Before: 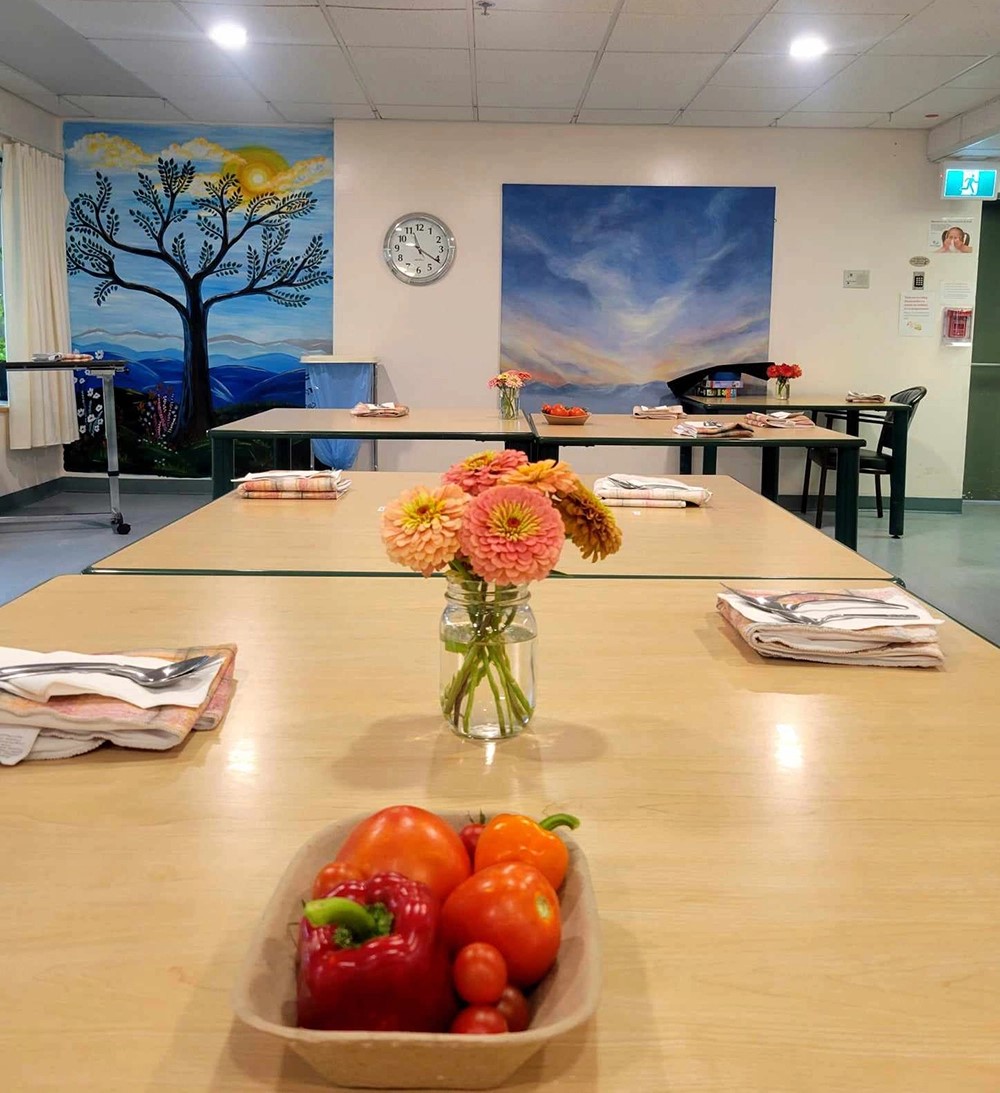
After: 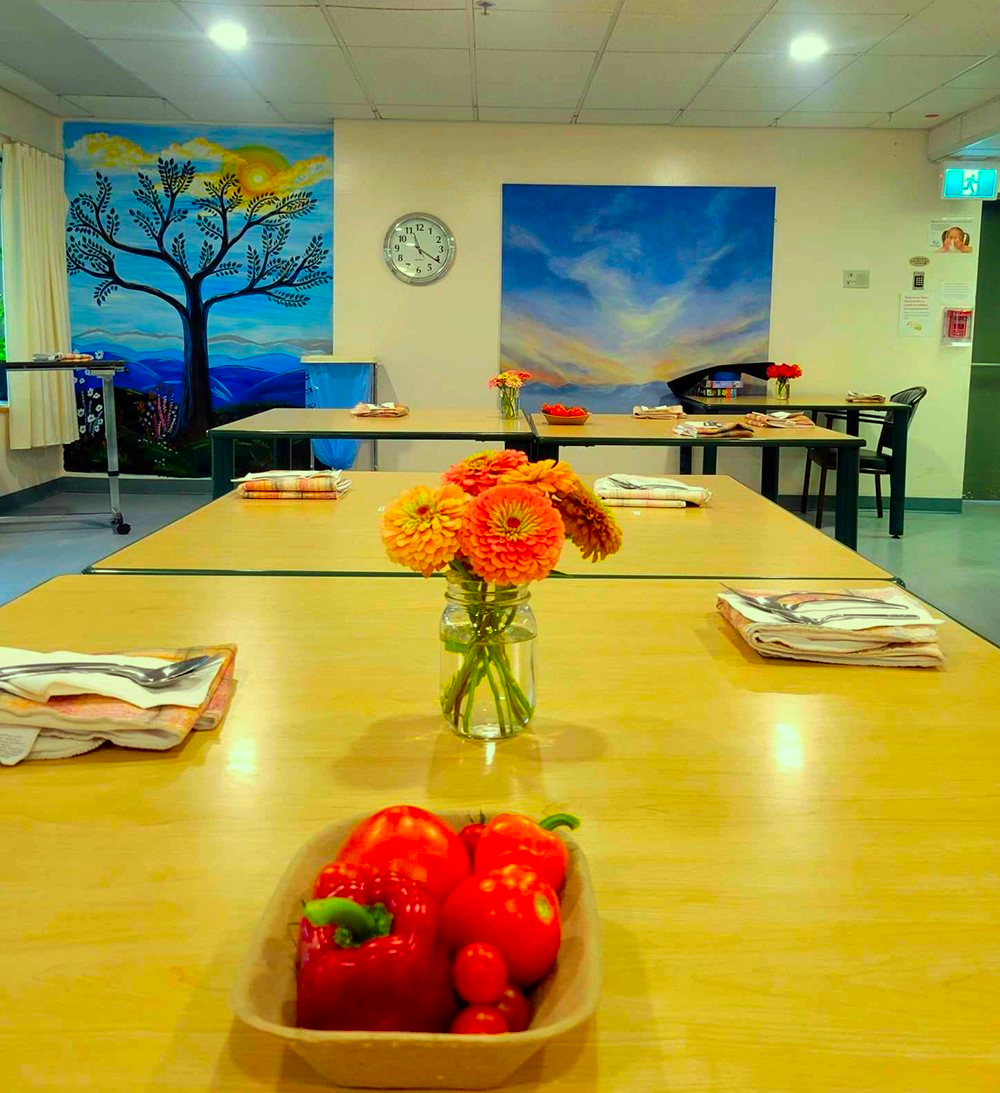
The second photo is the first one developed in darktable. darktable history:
color correction: highlights a* -11.07, highlights b* 9.93, saturation 1.71
